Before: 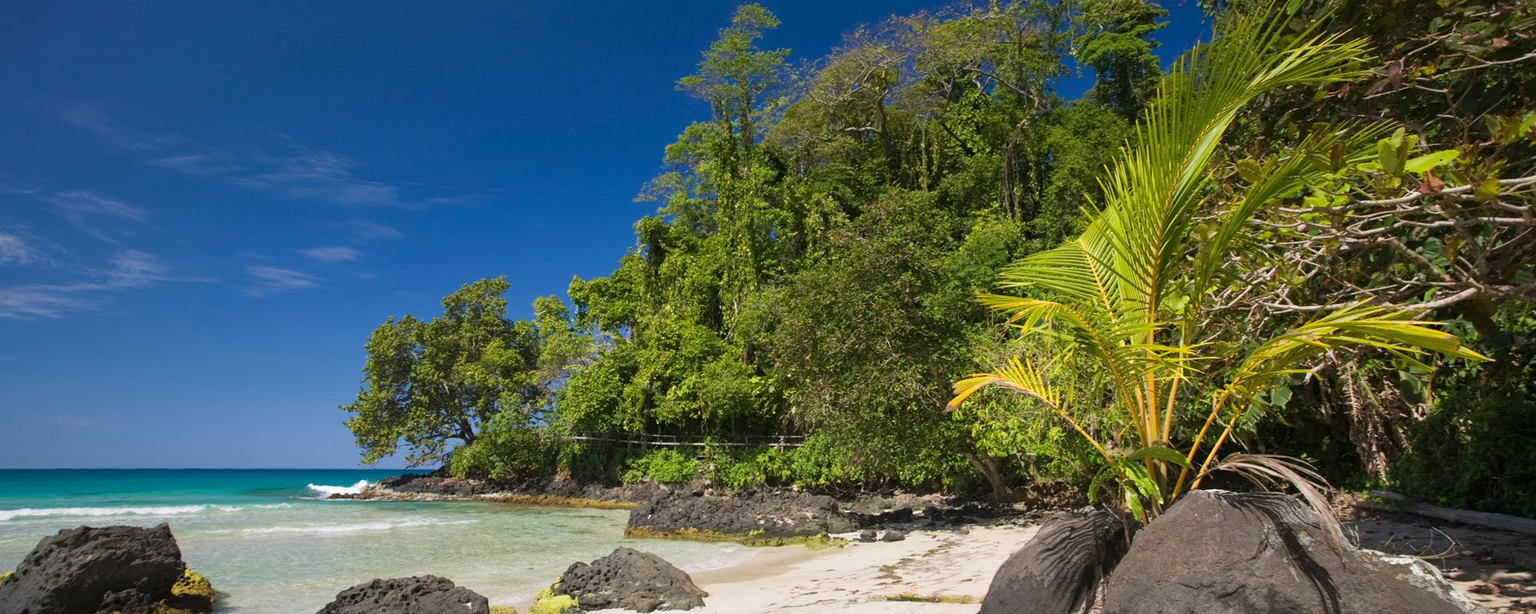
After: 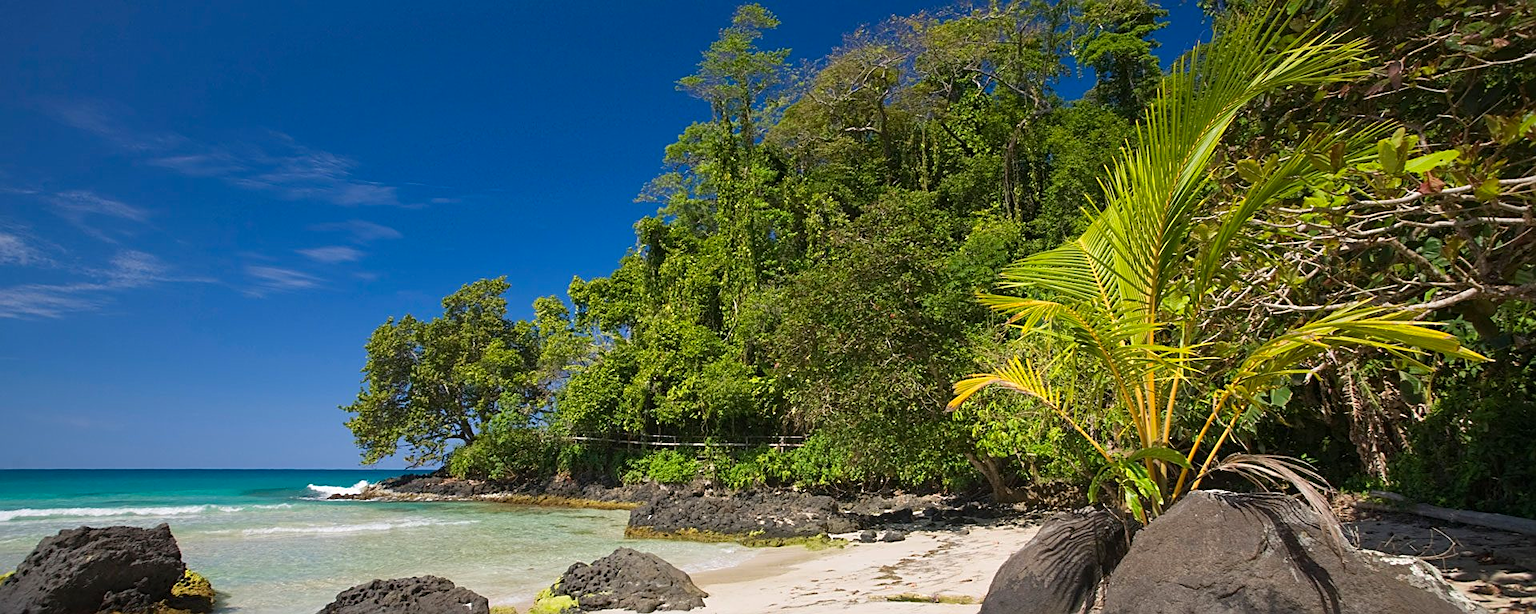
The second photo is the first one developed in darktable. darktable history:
color correction: saturation 1.1
sharpen: on, module defaults
